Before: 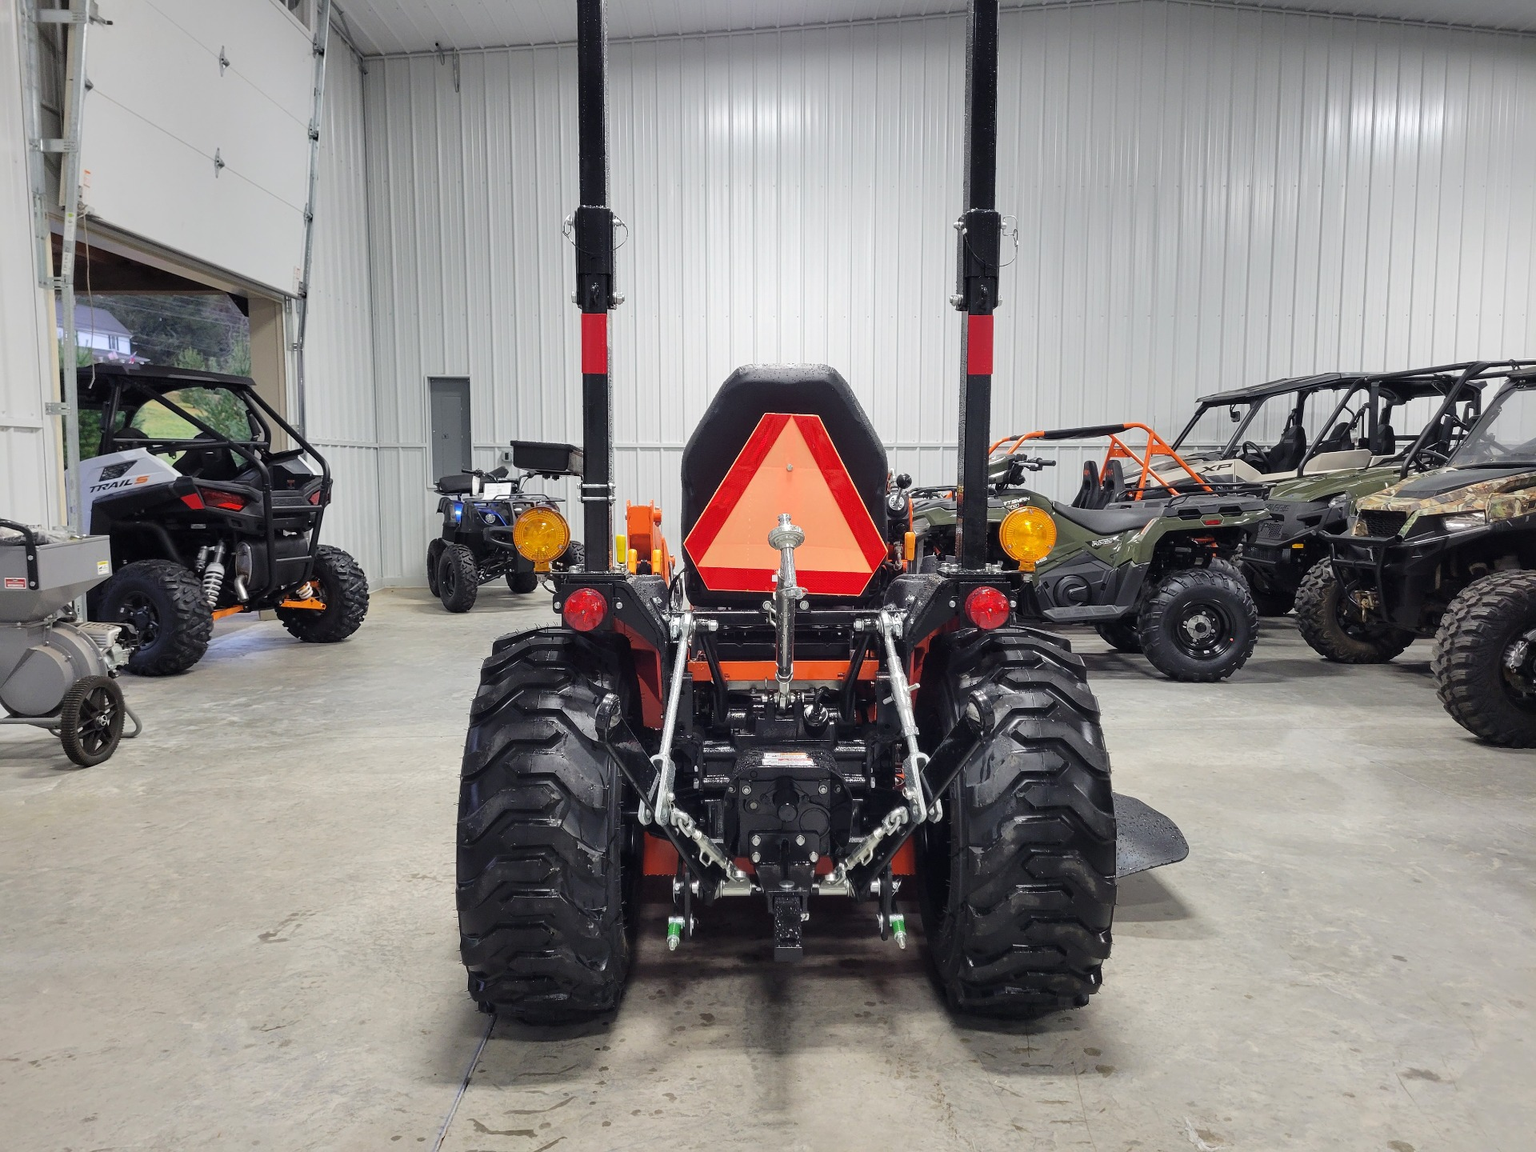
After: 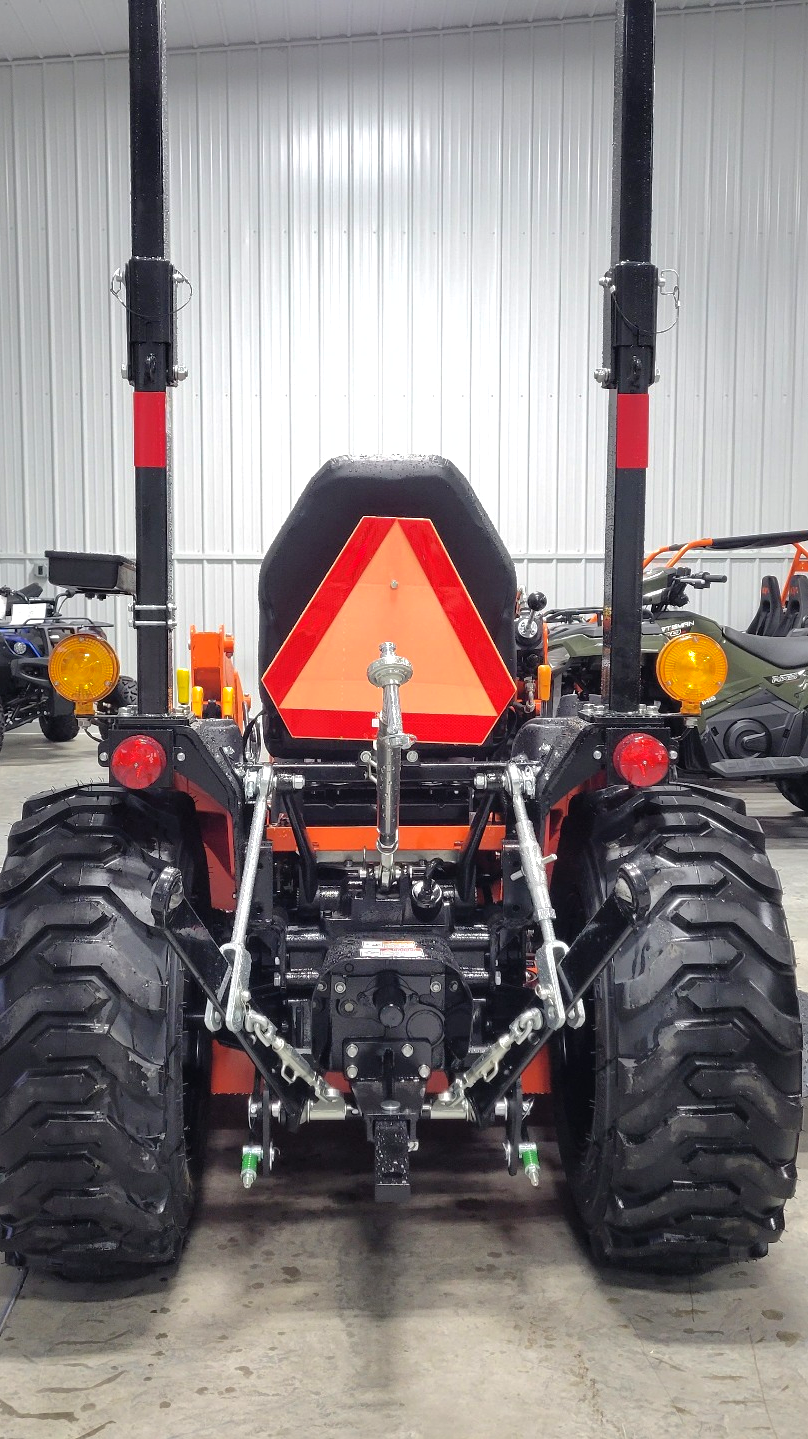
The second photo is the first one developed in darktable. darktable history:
shadows and highlights: on, module defaults
crop: left 30.922%, right 26.96%
tone equalizer: -8 EV -0.396 EV, -7 EV -0.394 EV, -6 EV -0.325 EV, -5 EV -0.248 EV, -3 EV 0.226 EV, -2 EV 0.35 EV, -1 EV 0.404 EV, +0 EV 0.417 EV
